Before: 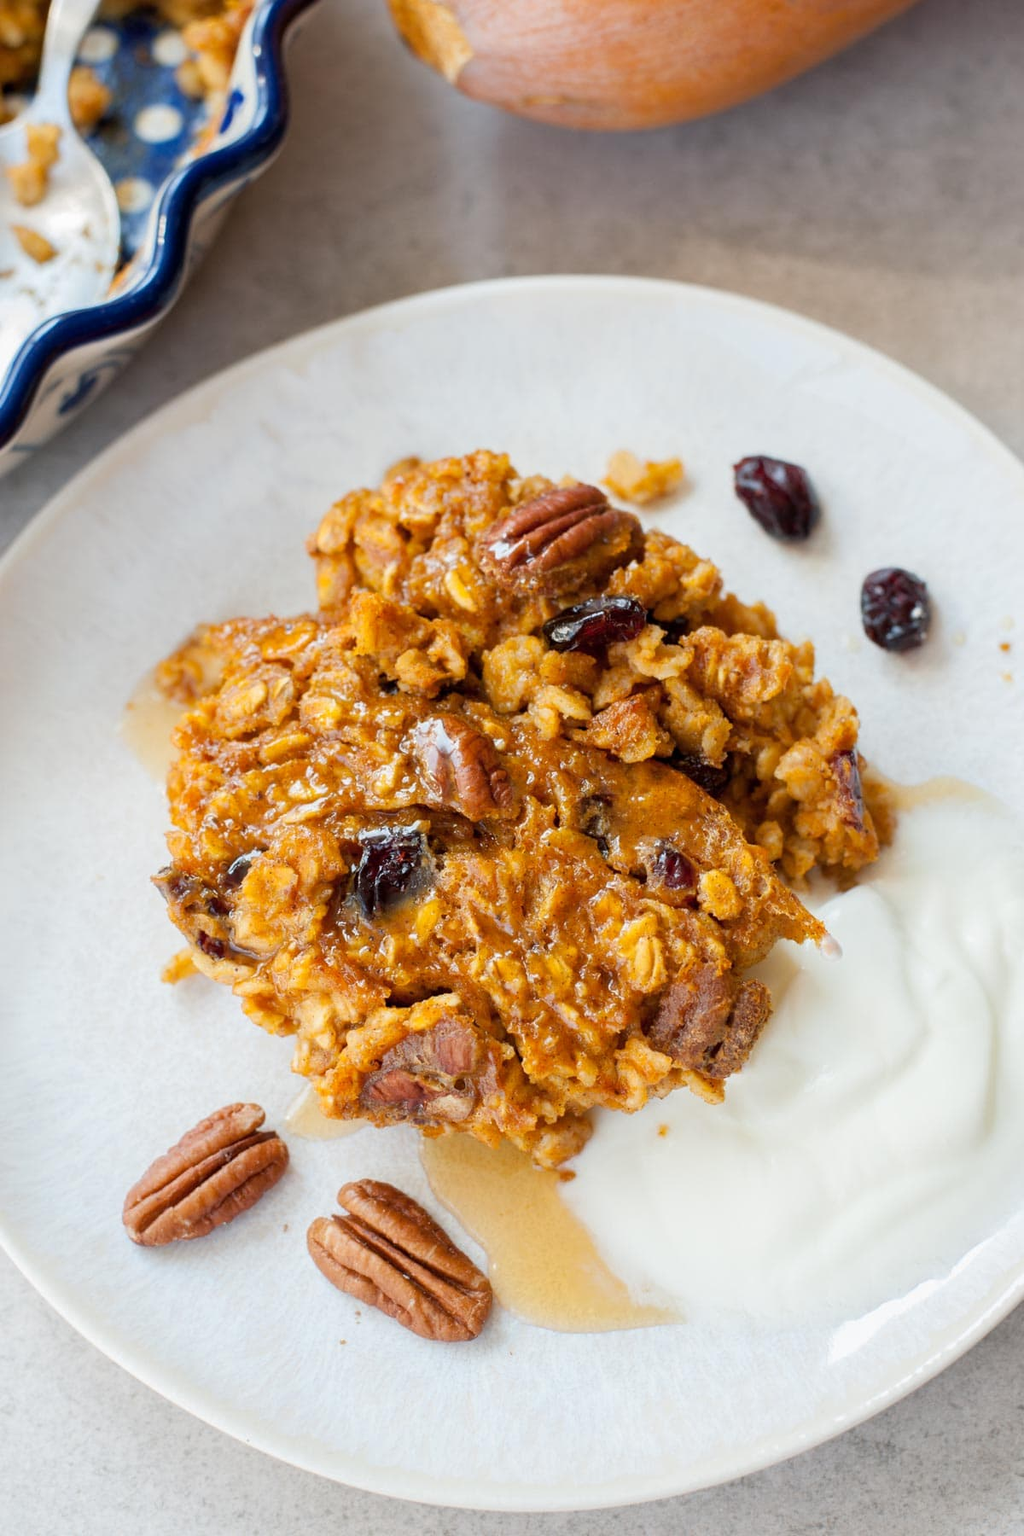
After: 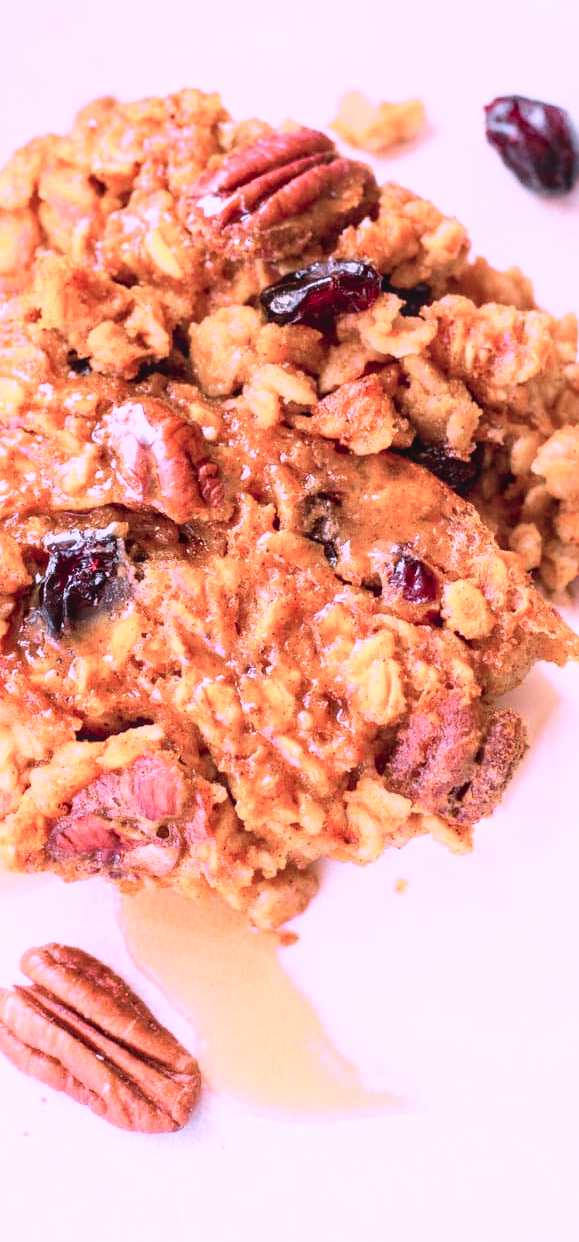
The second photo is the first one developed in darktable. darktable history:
local contrast: detail 109%
tone curve: curves: ch0 [(0, 0) (0.093, 0.104) (0.226, 0.291) (0.327, 0.431) (0.471, 0.648) (0.759, 0.926) (1, 1)], color space Lab, independent channels, preserve colors none
crop: left 31.369%, top 24.425%, right 20.37%, bottom 6.532%
color correction: highlights a* 15.77, highlights b* -19.99
color zones: curves: ch1 [(0, 0.708) (0.088, 0.648) (0.245, 0.187) (0.429, 0.326) (0.571, 0.498) (0.714, 0.5) (0.857, 0.5) (1, 0.708)]
